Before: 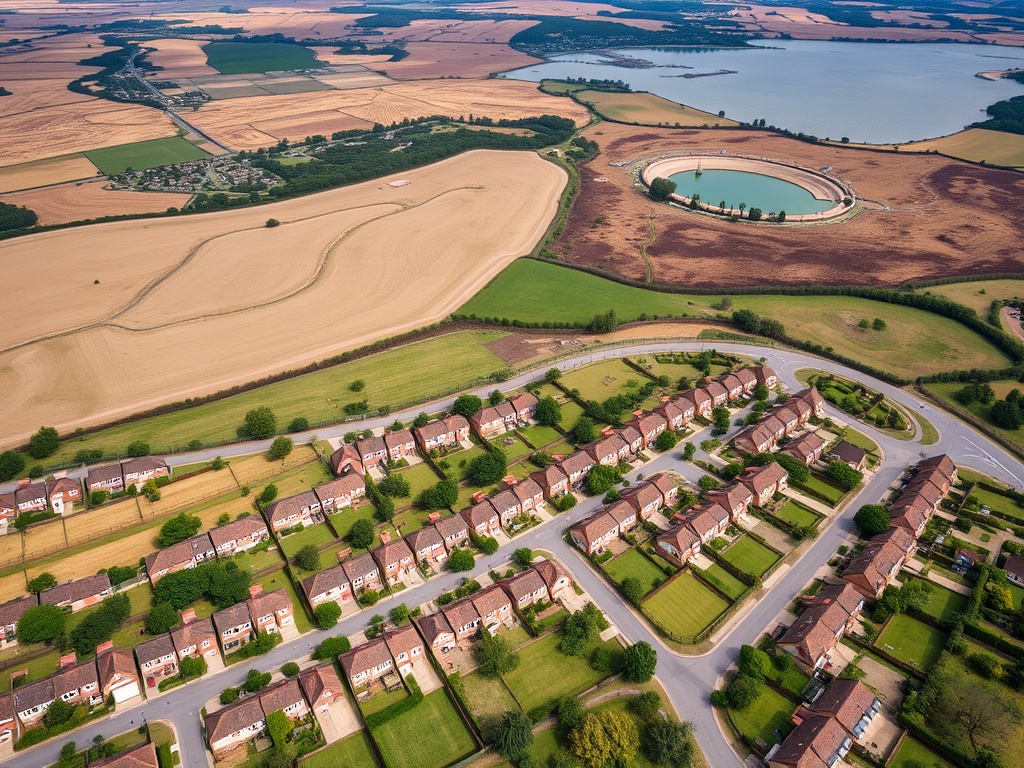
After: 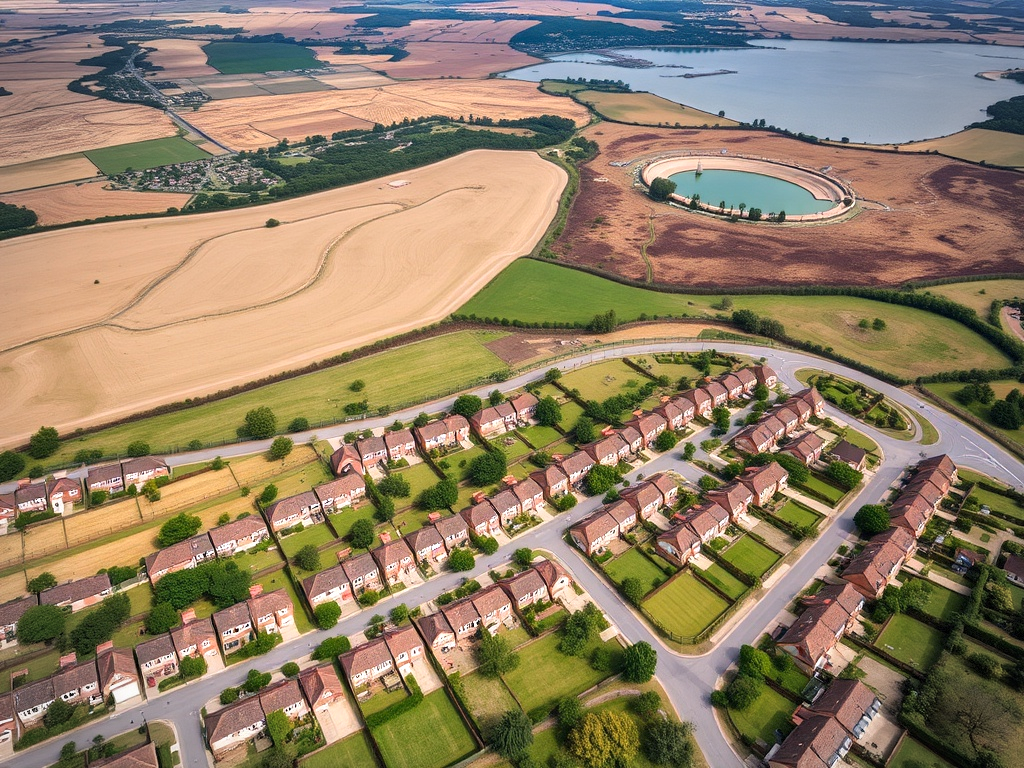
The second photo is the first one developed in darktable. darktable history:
exposure: exposure 0.2 EV, compensate highlight preservation false
vignetting: fall-off start 91%, fall-off radius 39.39%, brightness -0.182, saturation -0.3, width/height ratio 1.219, shape 1.3, dithering 8-bit output, unbound false
